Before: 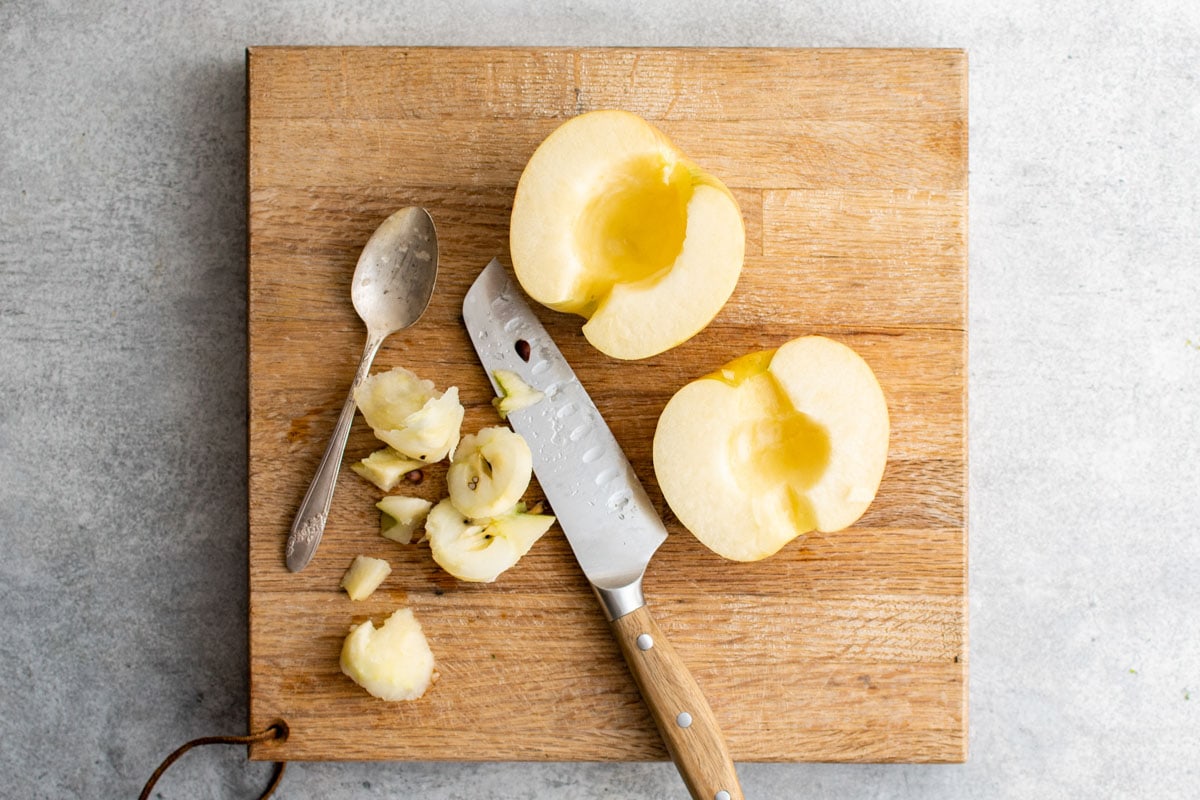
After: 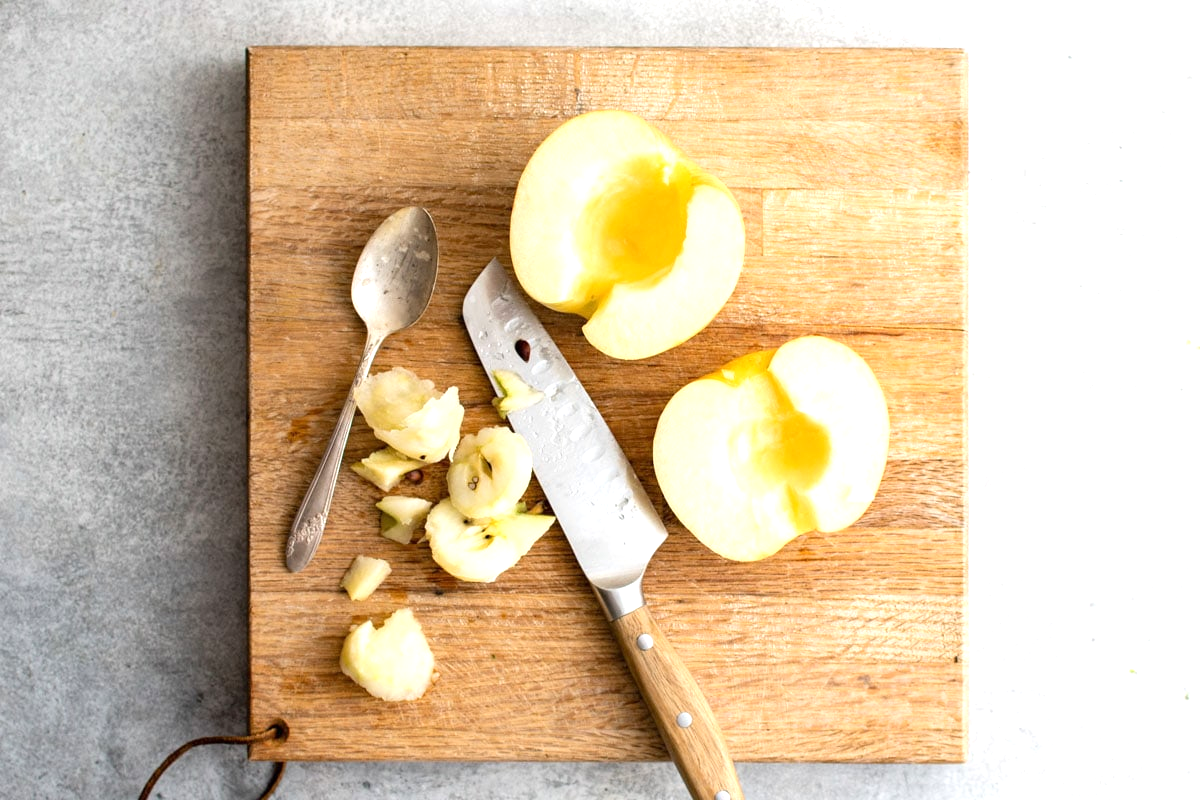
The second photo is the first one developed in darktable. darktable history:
exposure: exposure 0.557 EV, compensate highlight preservation false
